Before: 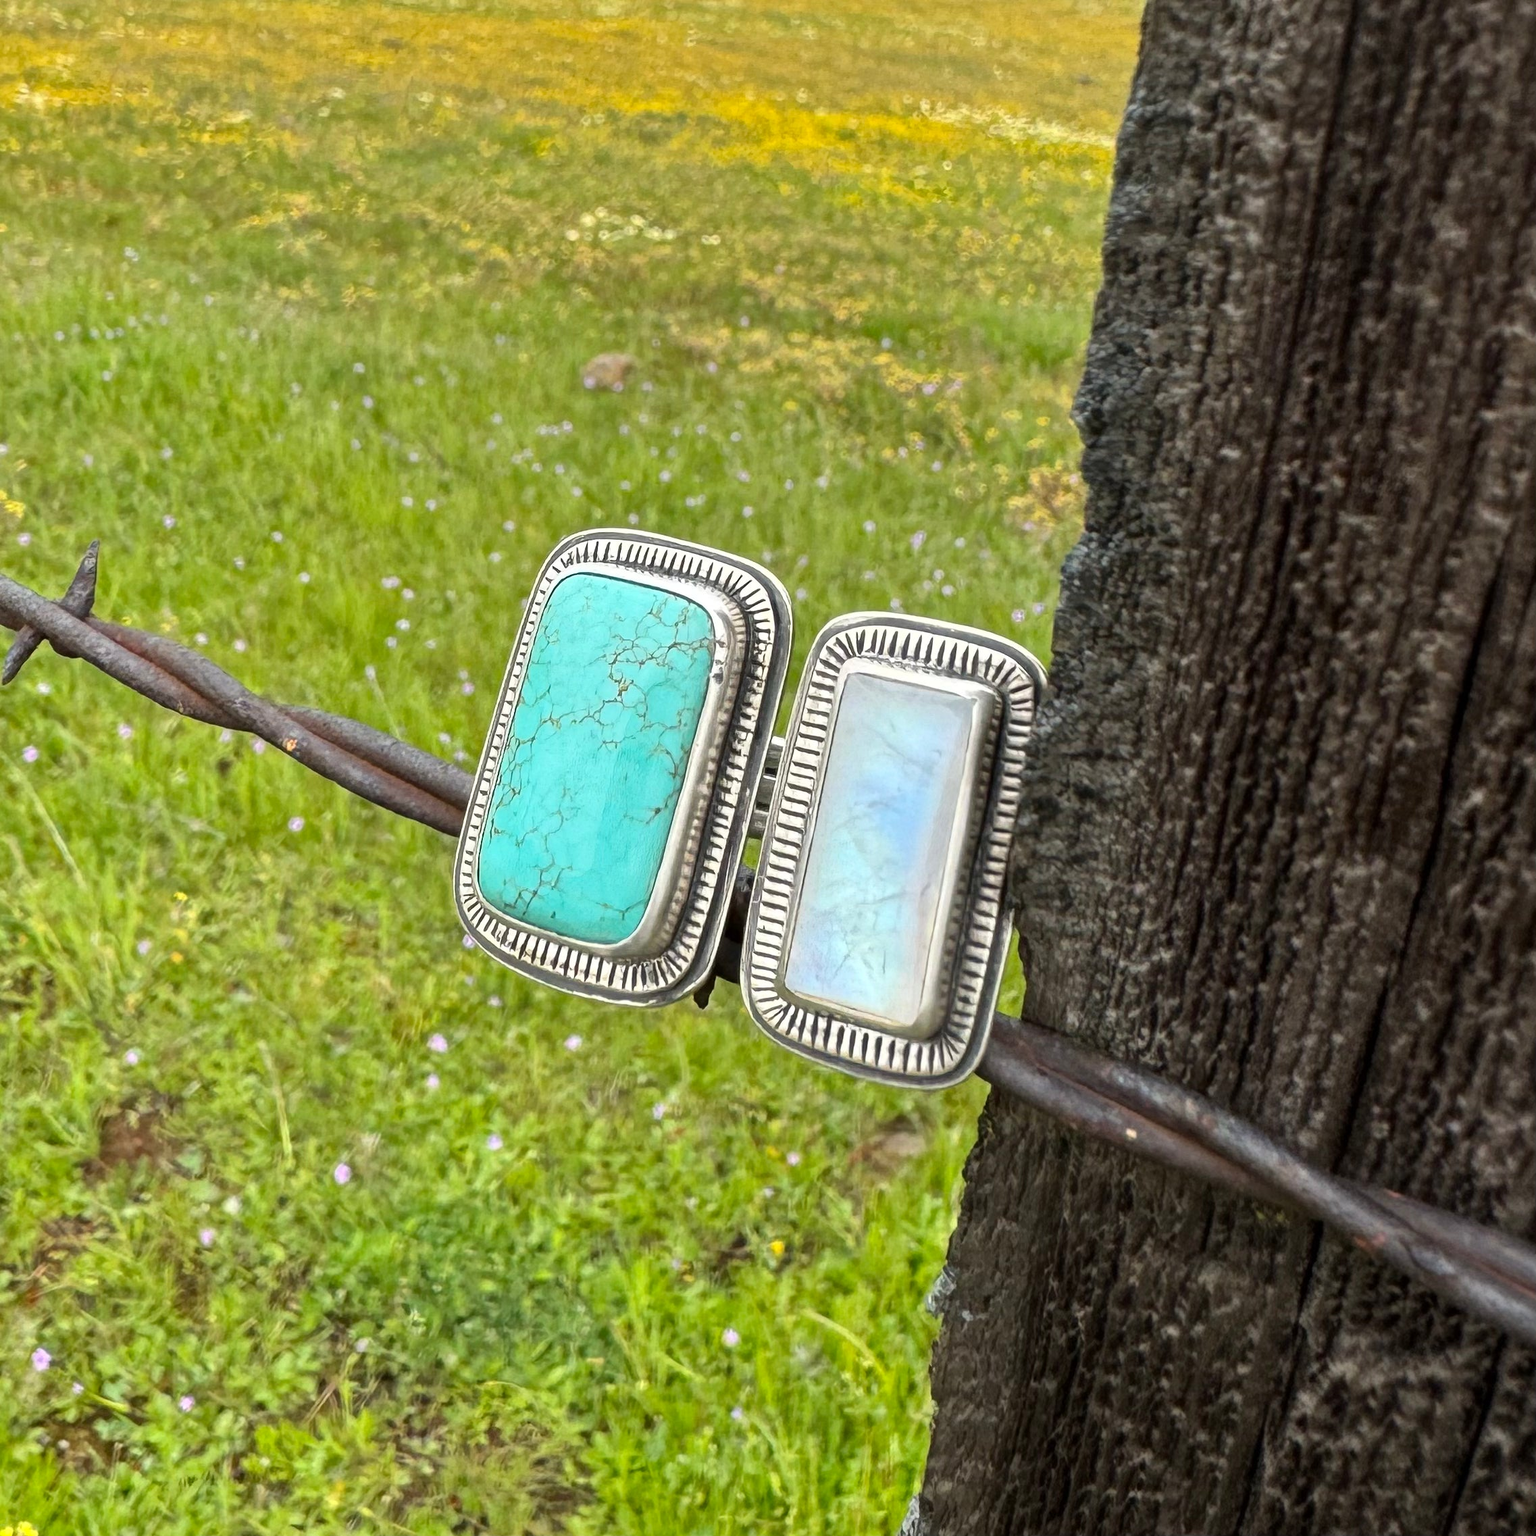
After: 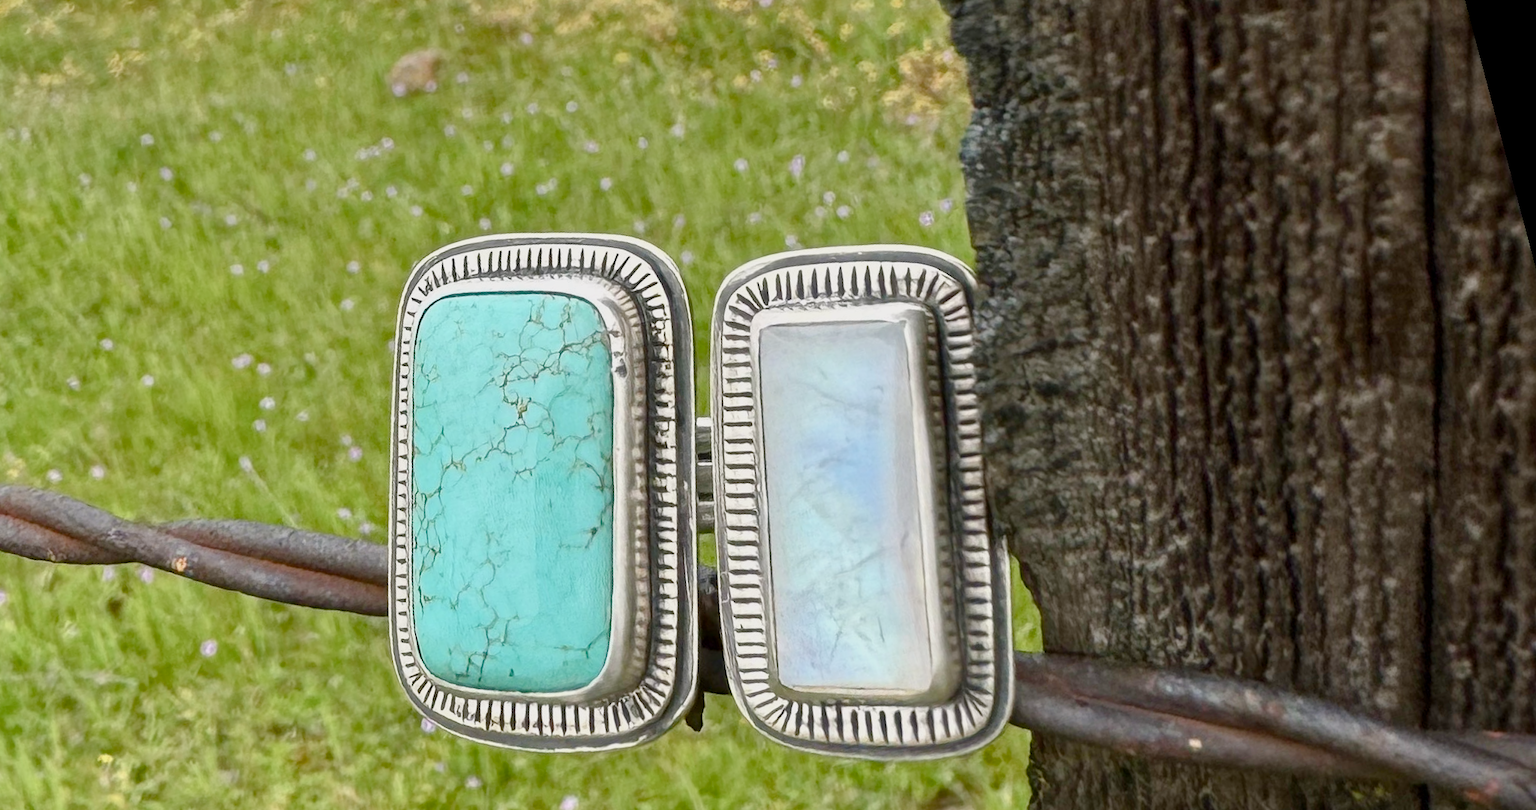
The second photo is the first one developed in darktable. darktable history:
rotate and perspective: rotation -14.8°, crop left 0.1, crop right 0.903, crop top 0.25, crop bottom 0.748
color balance rgb: shadows lift › chroma 1%, shadows lift › hue 113°, highlights gain › chroma 0.2%, highlights gain › hue 333°, perceptual saturation grading › global saturation 20%, perceptual saturation grading › highlights -50%, perceptual saturation grading › shadows 25%, contrast -10%
crop: left 8.155%, top 6.611%, bottom 15.385%
